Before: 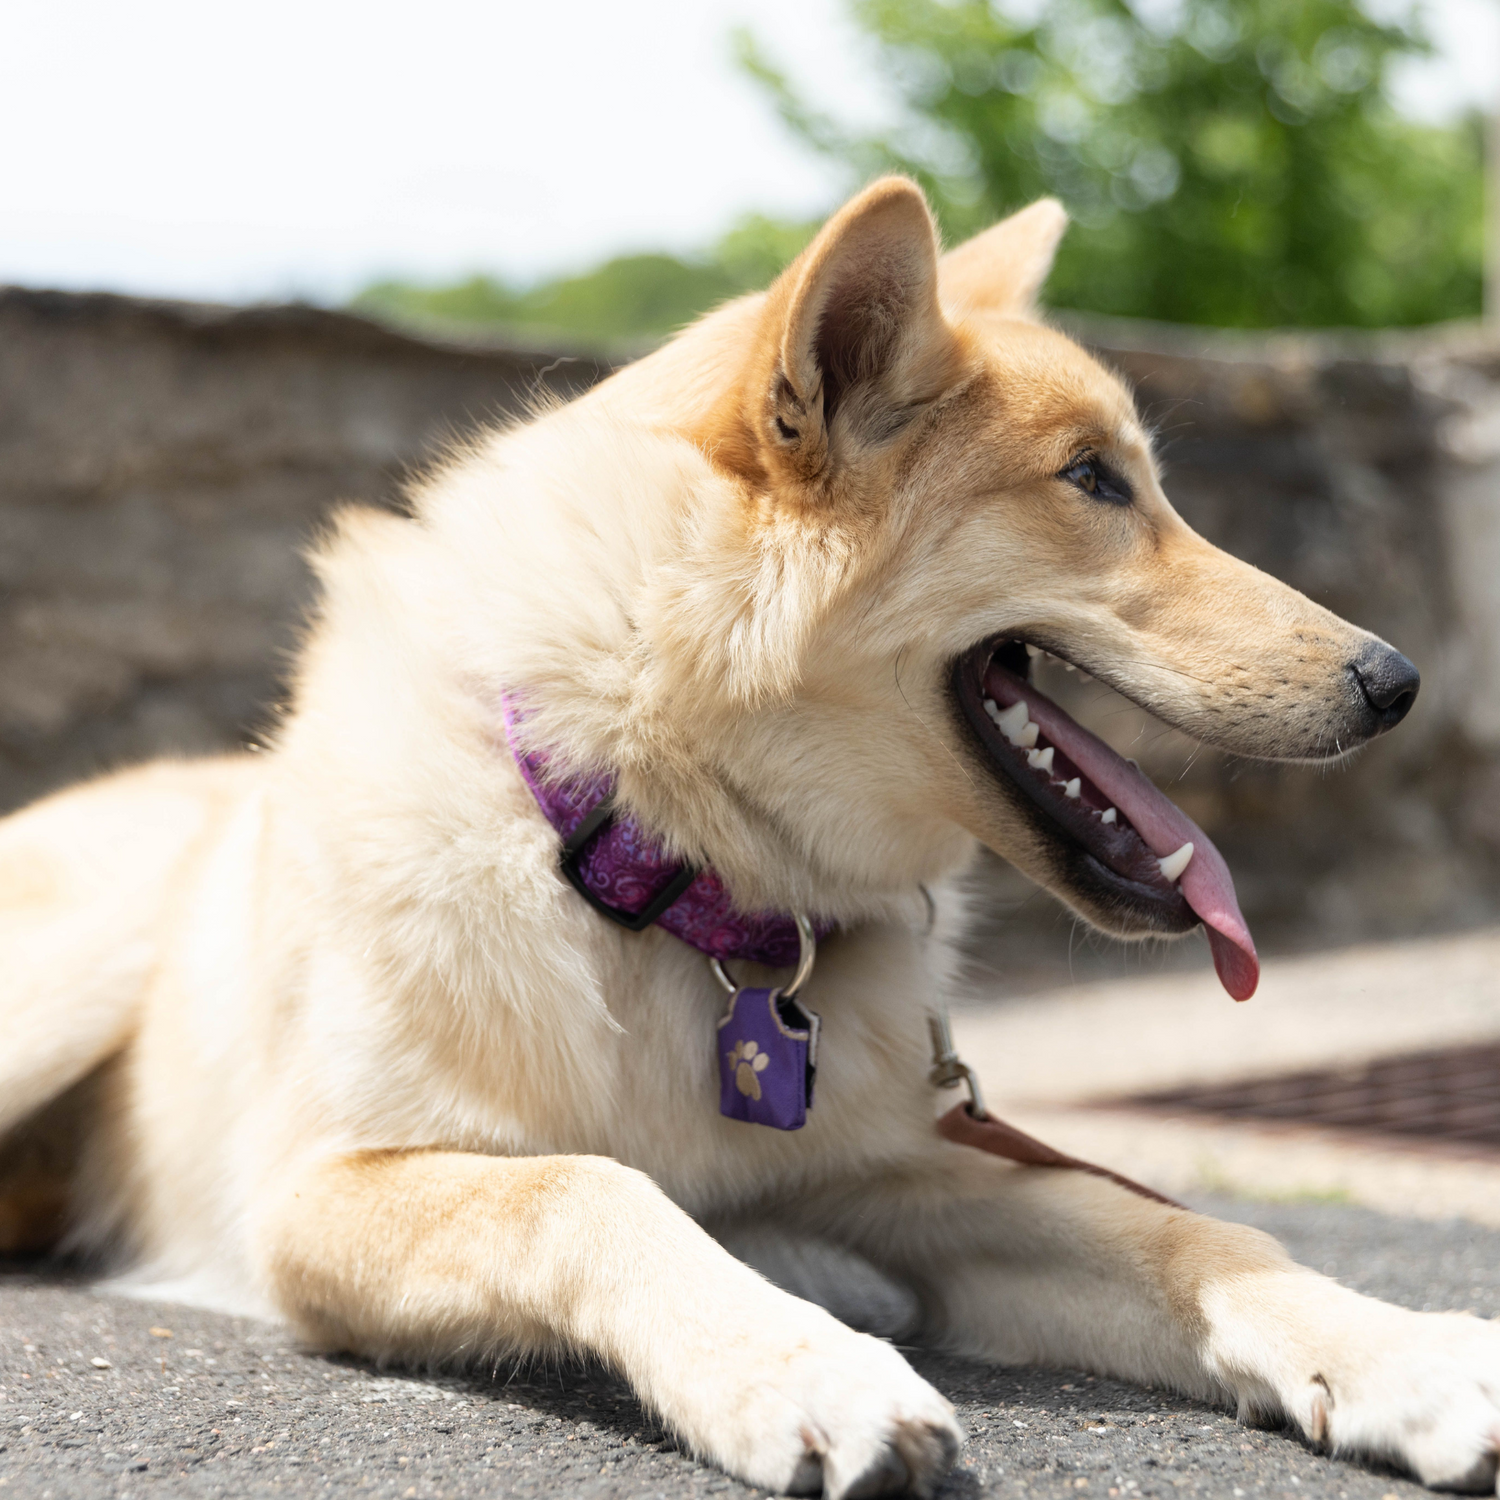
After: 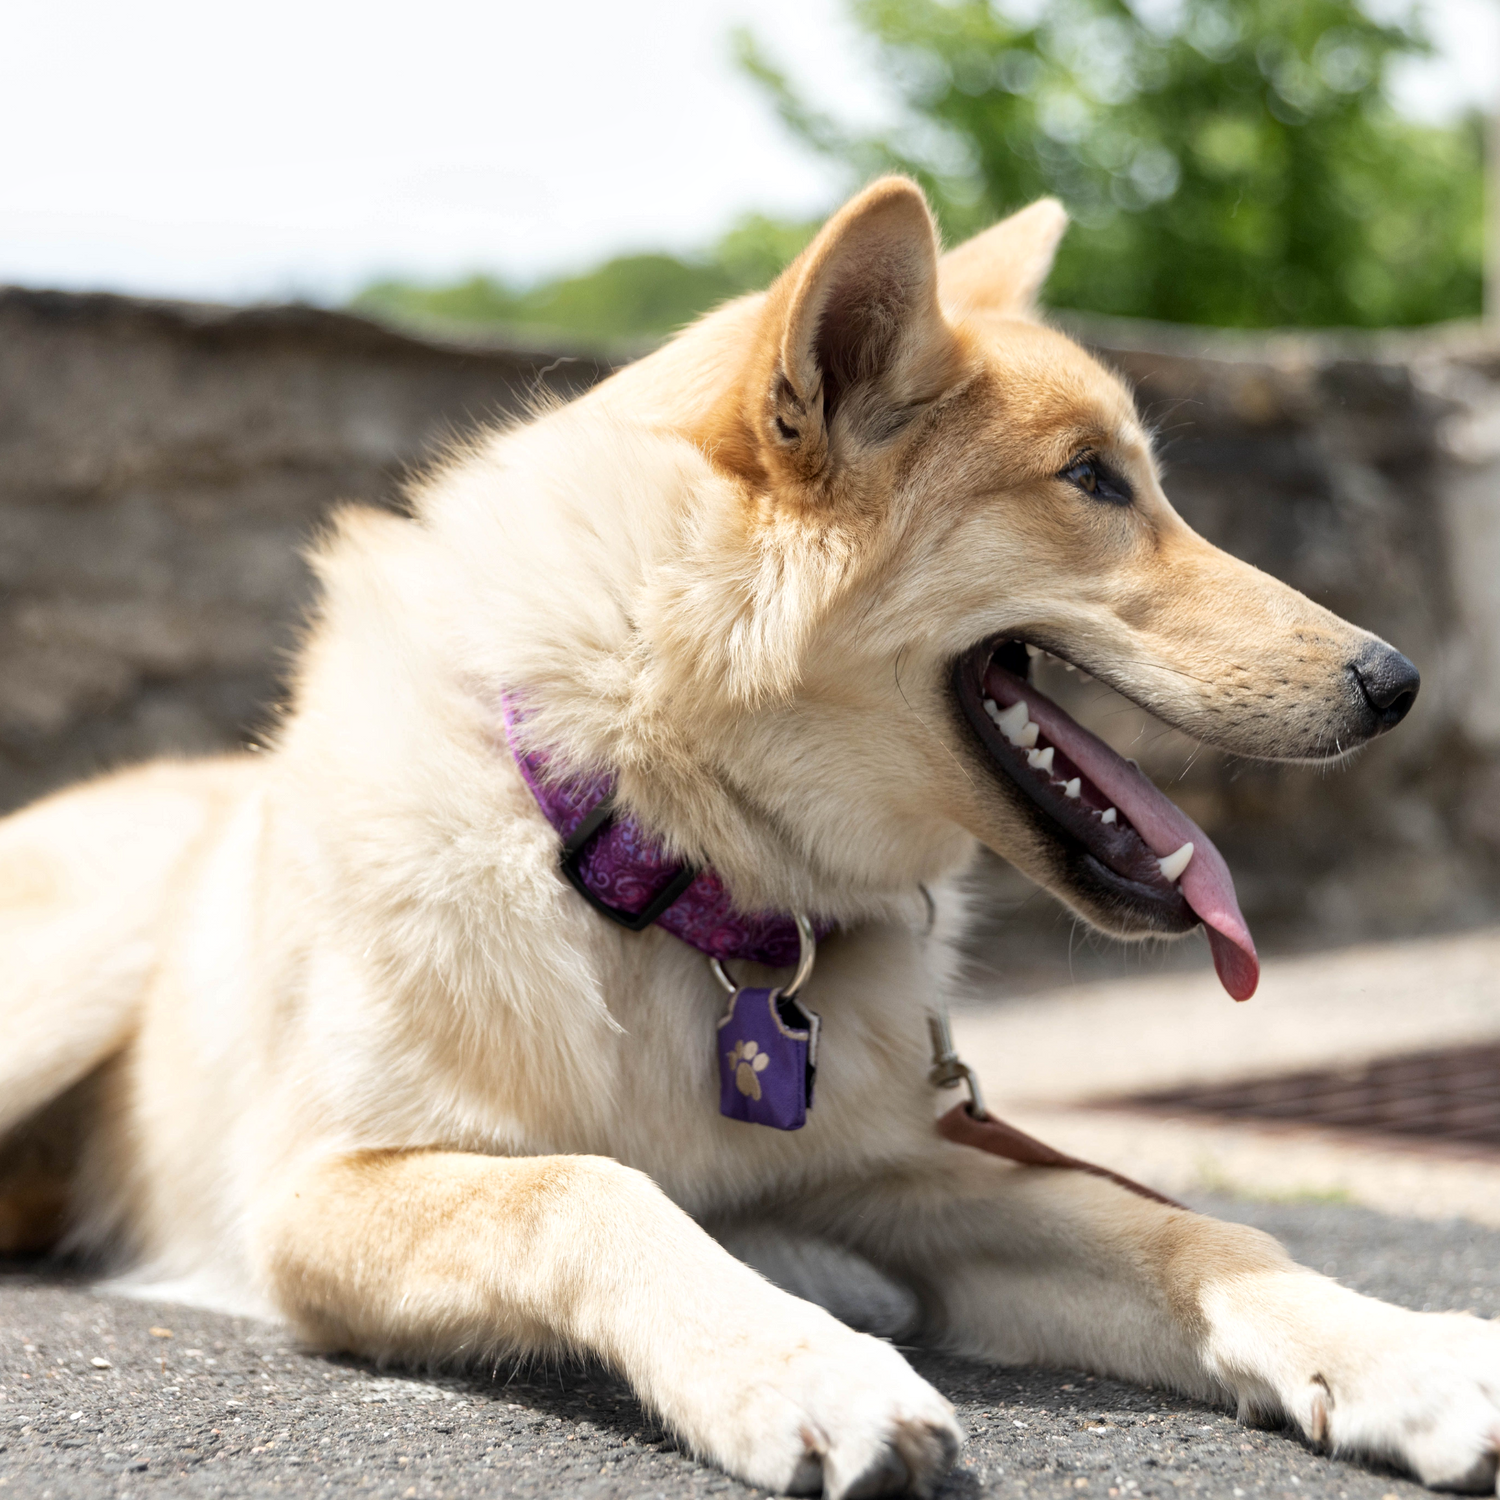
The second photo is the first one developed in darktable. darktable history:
local contrast: mode bilateral grid, contrast 19, coarseness 51, detail 132%, midtone range 0.2
